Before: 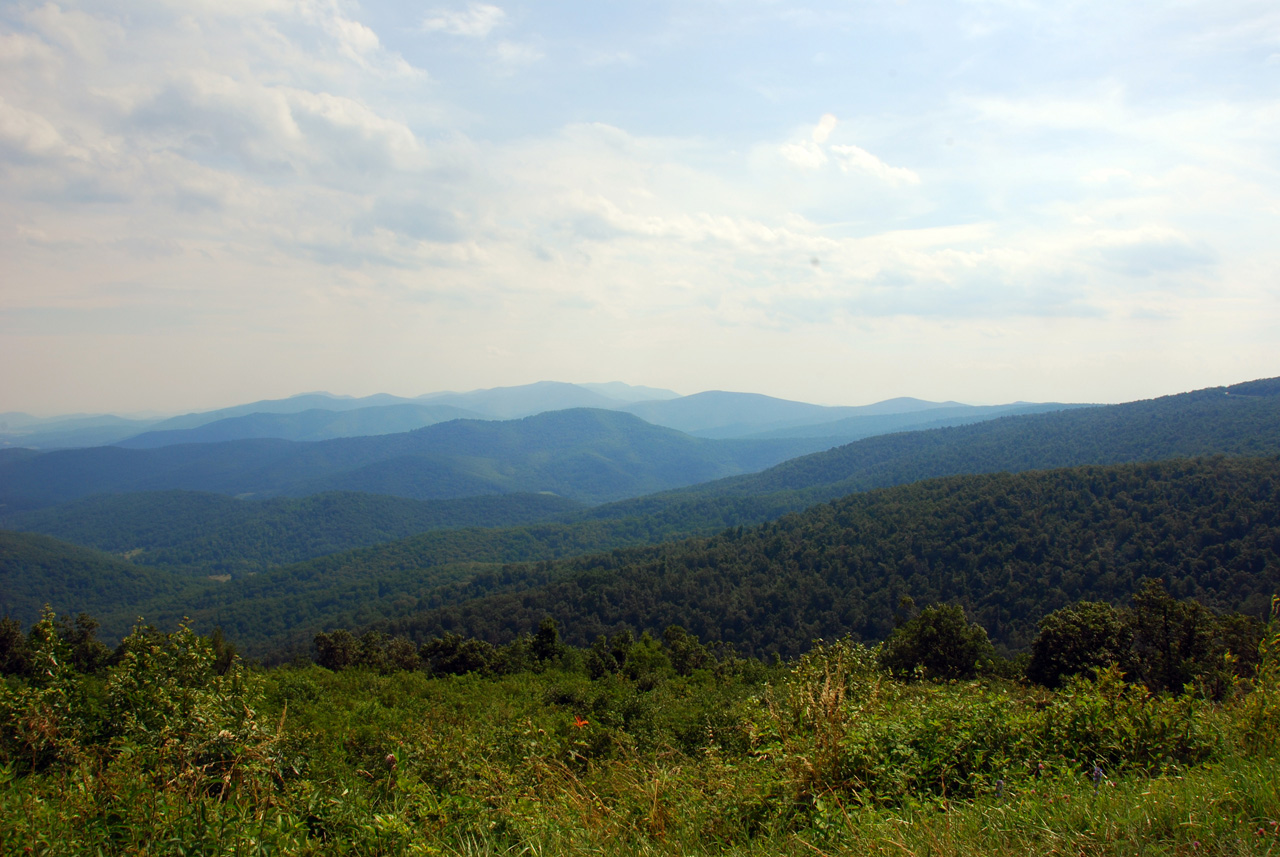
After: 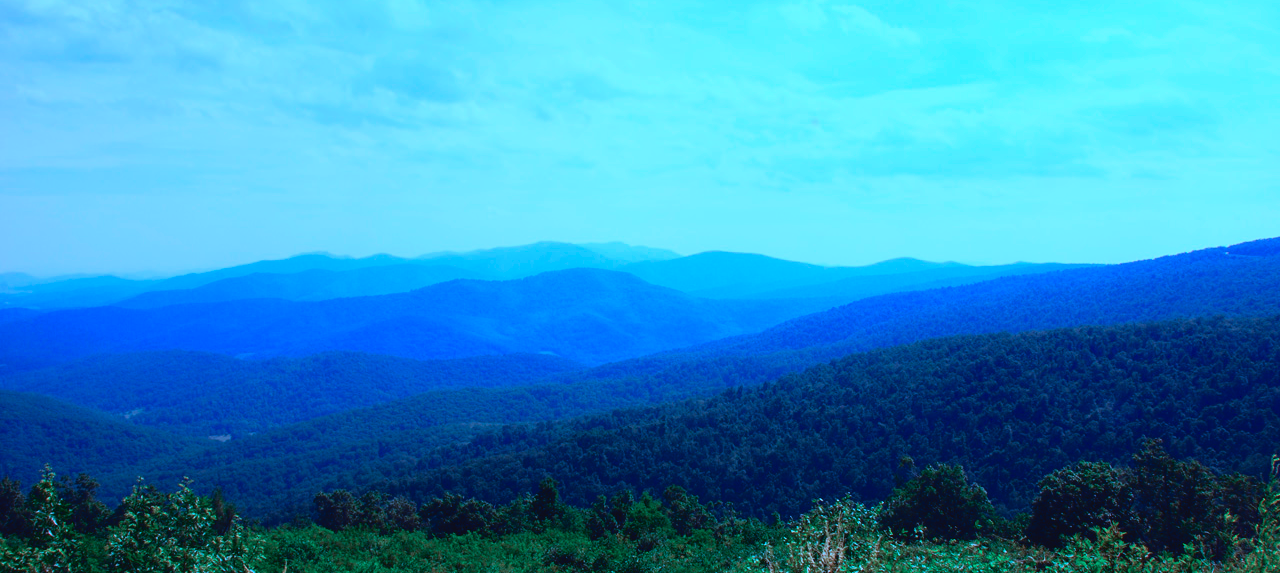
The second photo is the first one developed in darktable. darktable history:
tone curve: curves: ch0 [(0, 0.039) (0.104, 0.094) (0.285, 0.301) (0.689, 0.764) (0.89, 0.926) (0.994, 0.971)]; ch1 [(0, 0) (0.337, 0.249) (0.437, 0.411) (0.485, 0.487) (0.515, 0.514) (0.566, 0.563) (0.641, 0.655) (1, 1)]; ch2 [(0, 0) (0.314, 0.301) (0.421, 0.411) (0.502, 0.505) (0.528, 0.54) (0.557, 0.555) (0.612, 0.583) (0.722, 0.67) (1, 1)], color space Lab, independent channels
exposure: compensate highlight preservation false
crop: top 16.338%, bottom 16.688%
color calibration: illuminant as shot in camera, x 0.482, y 0.432, temperature 2428.8 K
